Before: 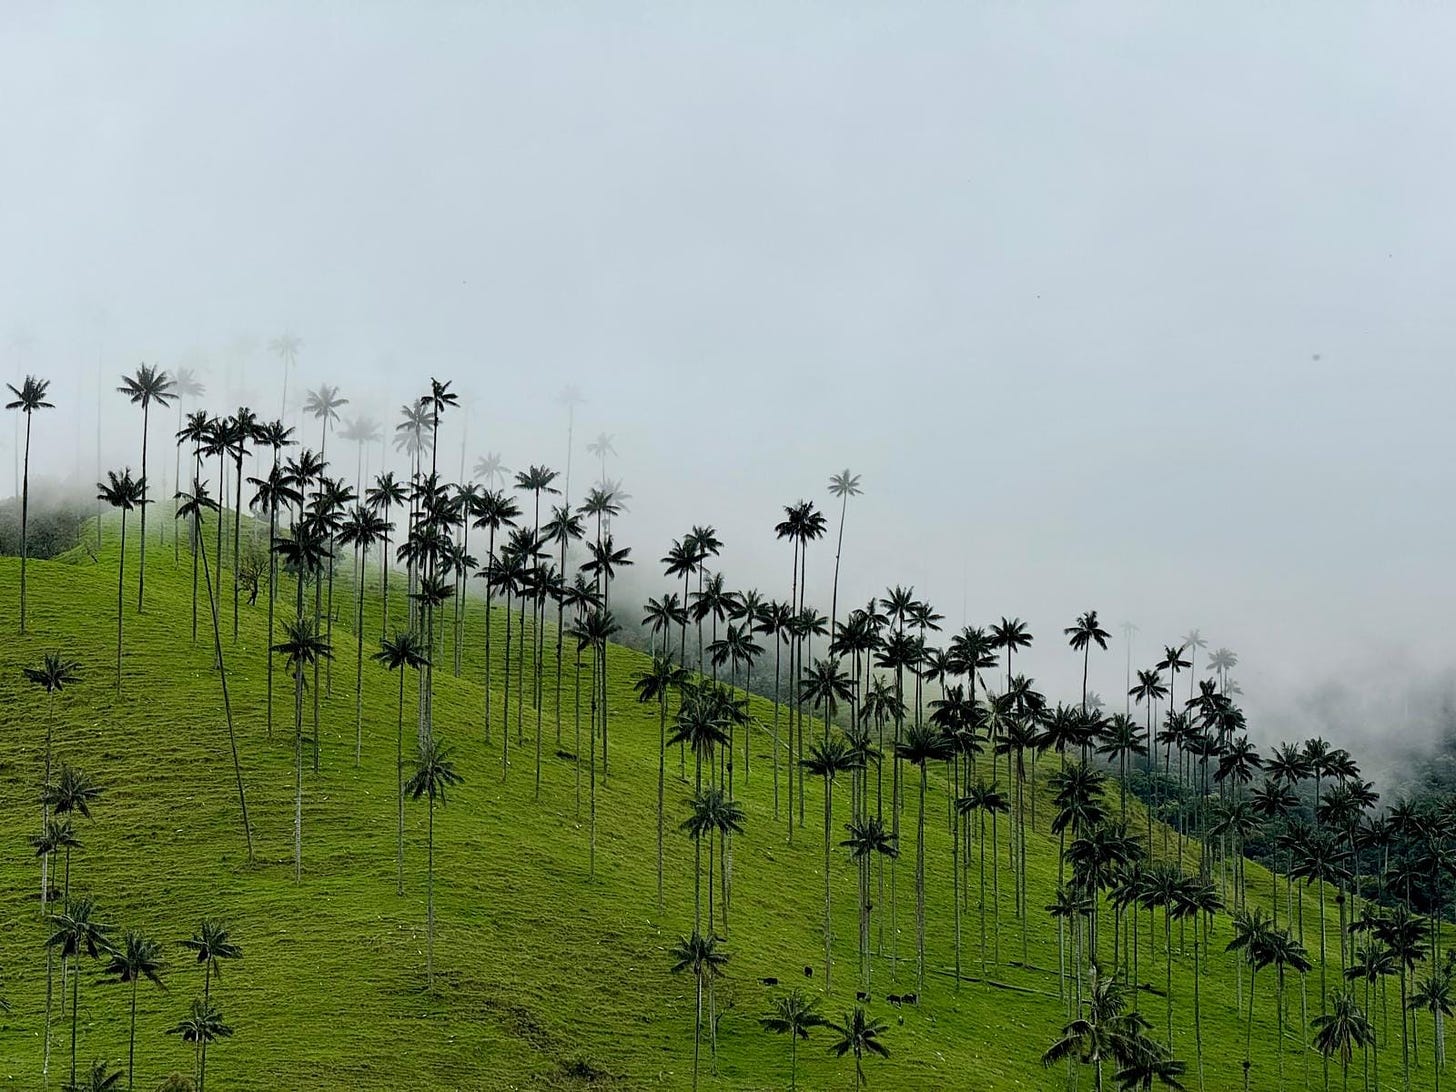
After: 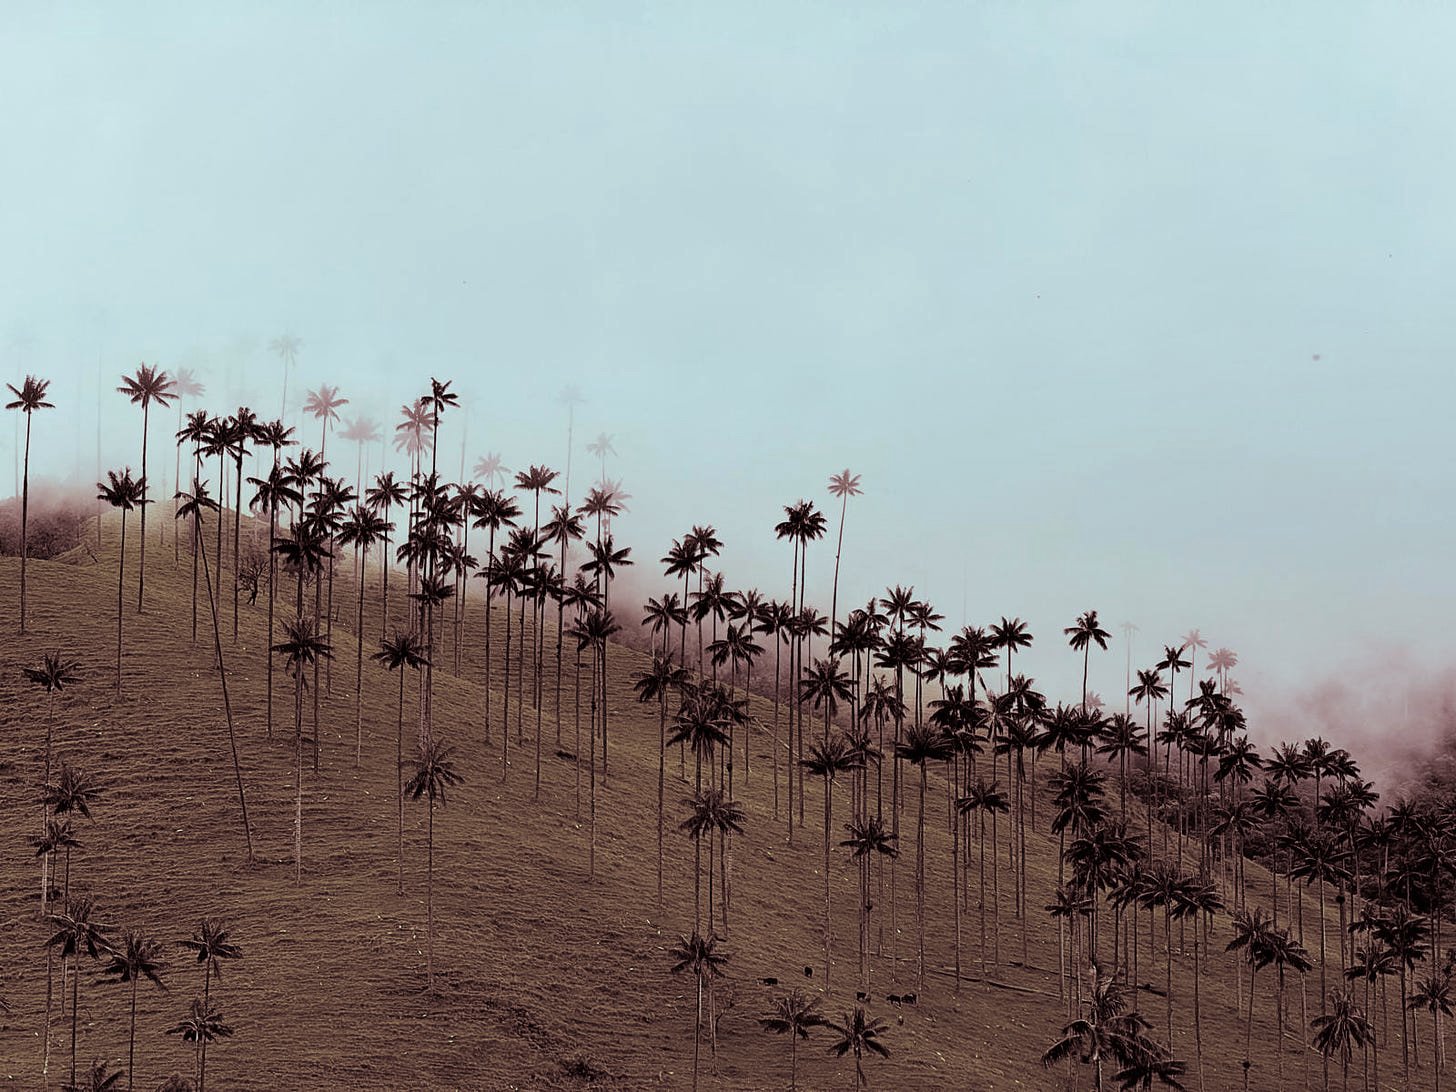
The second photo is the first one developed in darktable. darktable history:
contrast brightness saturation: saturation -0.05
split-toning: shadows › saturation 0.3, highlights › hue 180°, highlights › saturation 0.3, compress 0%
